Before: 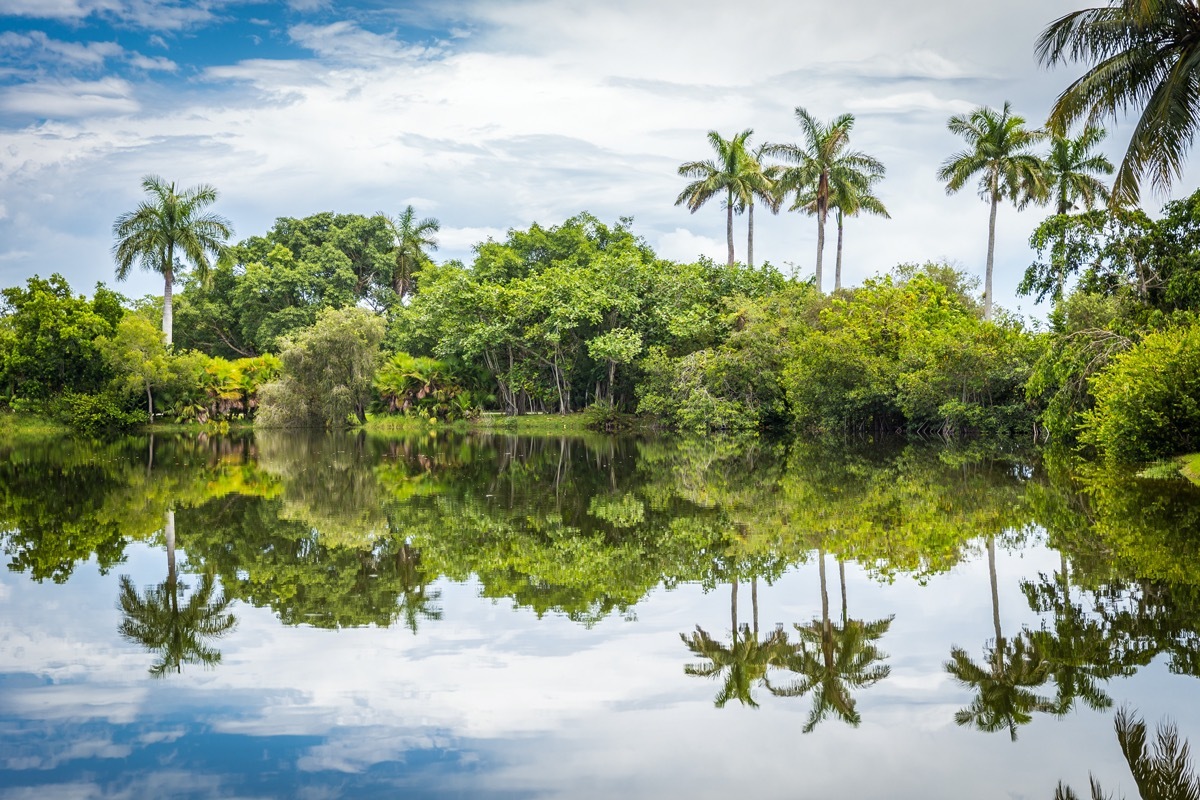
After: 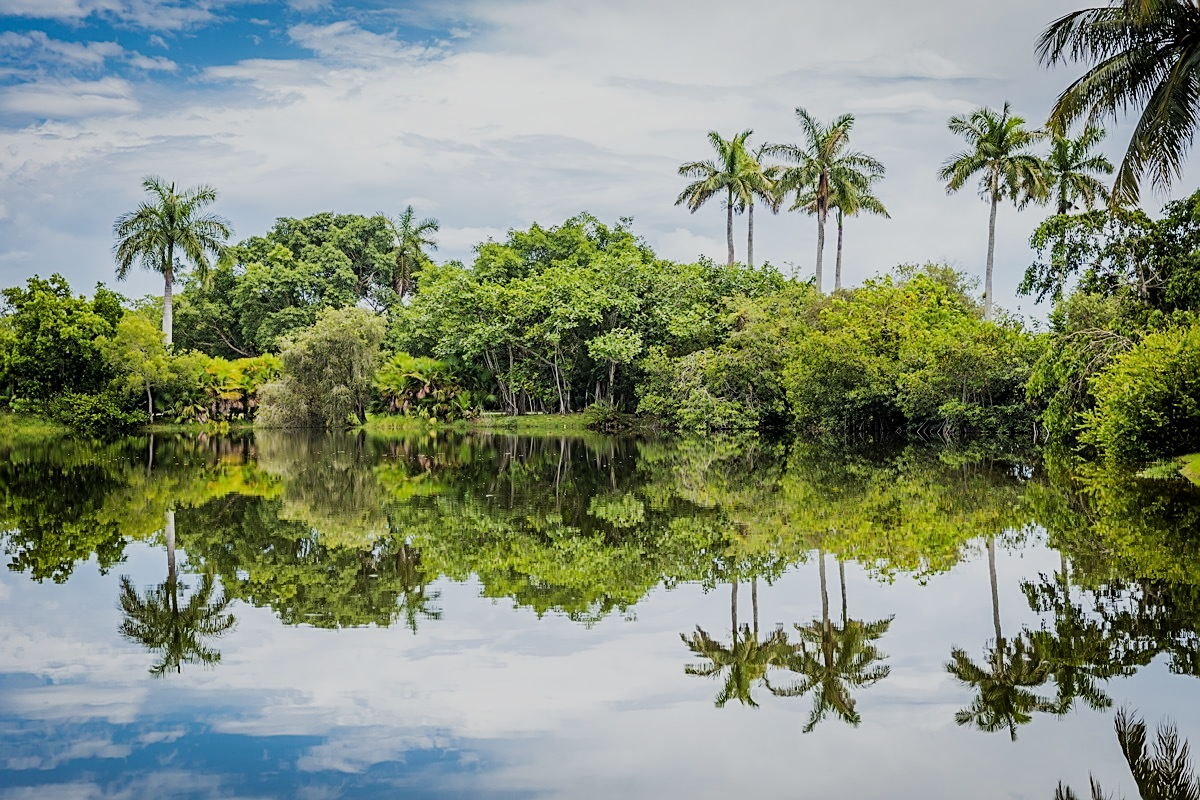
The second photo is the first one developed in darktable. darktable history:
sharpen: on, module defaults
filmic rgb: black relative exposure -7.65 EV, white relative exposure 4.56 EV, hardness 3.61, contrast 1.05
